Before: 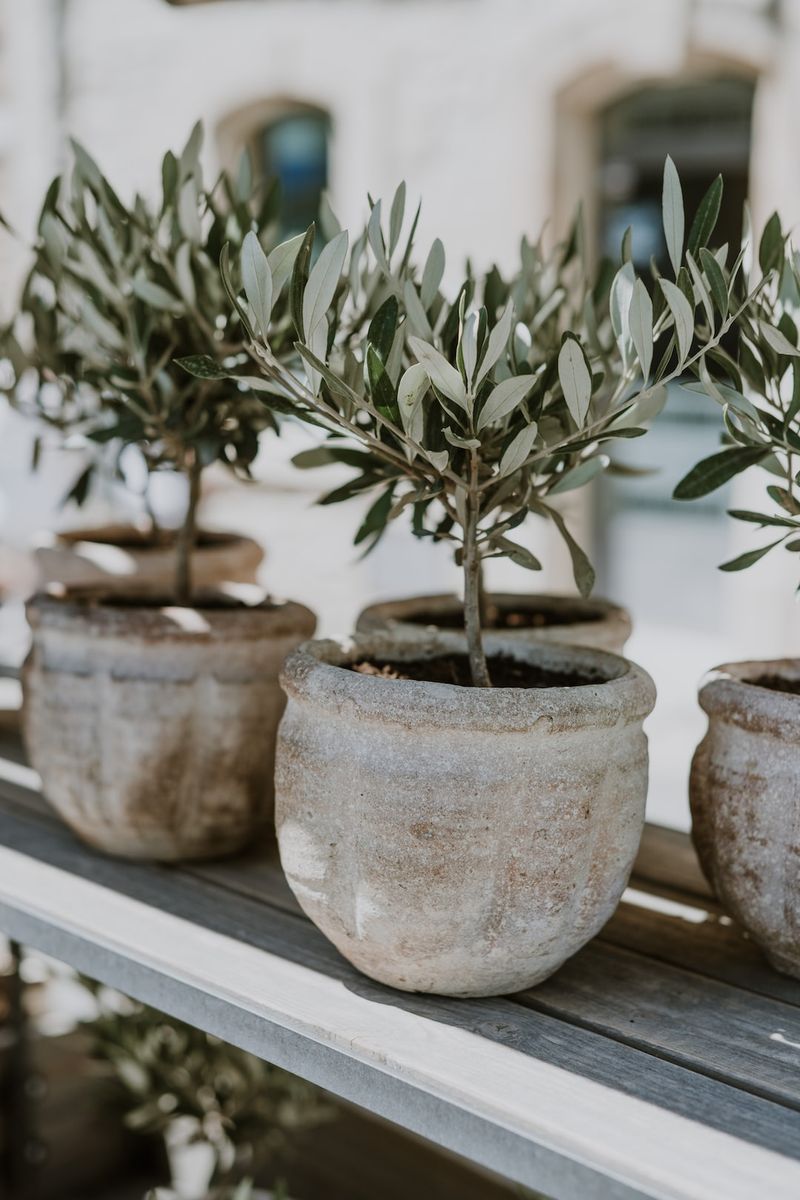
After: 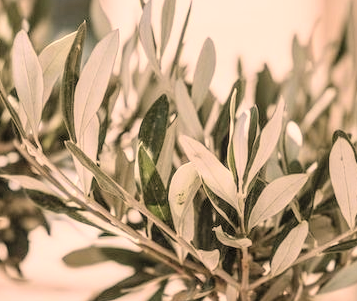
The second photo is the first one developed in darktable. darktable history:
crop: left 28.64%, top 16.832%, right 26.637%, bottom 58.055%
global tonemap: drago (0.7, 100)
local contrast: on, module defaults
color correction: highlights a* 17.88, highlights b* 18.79
